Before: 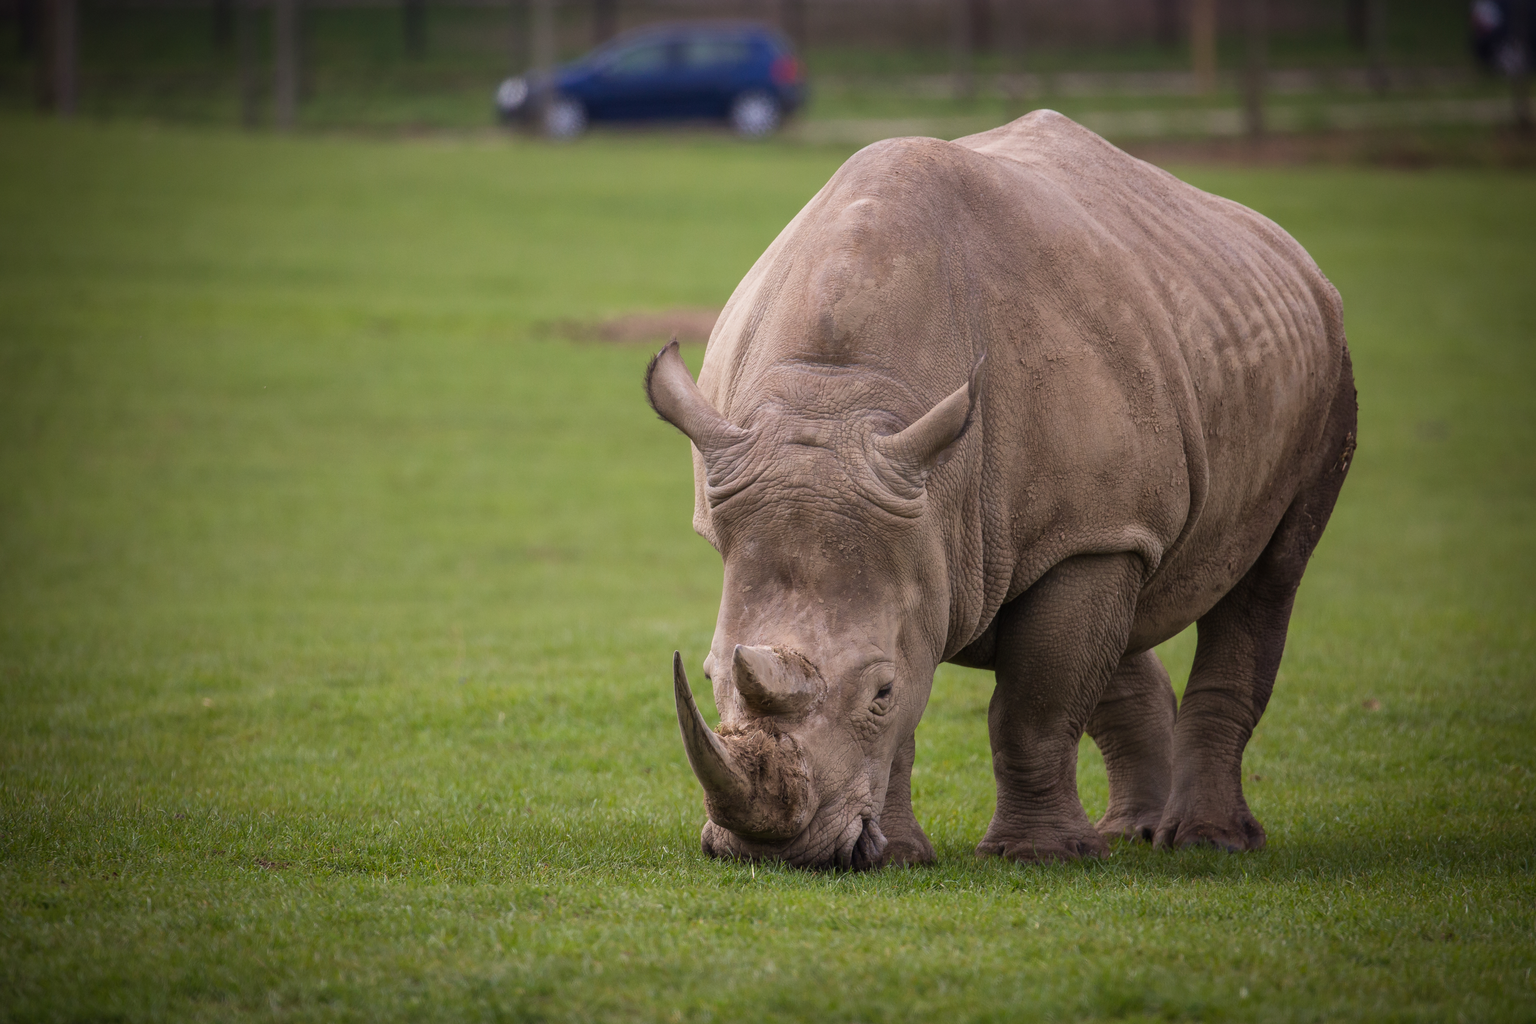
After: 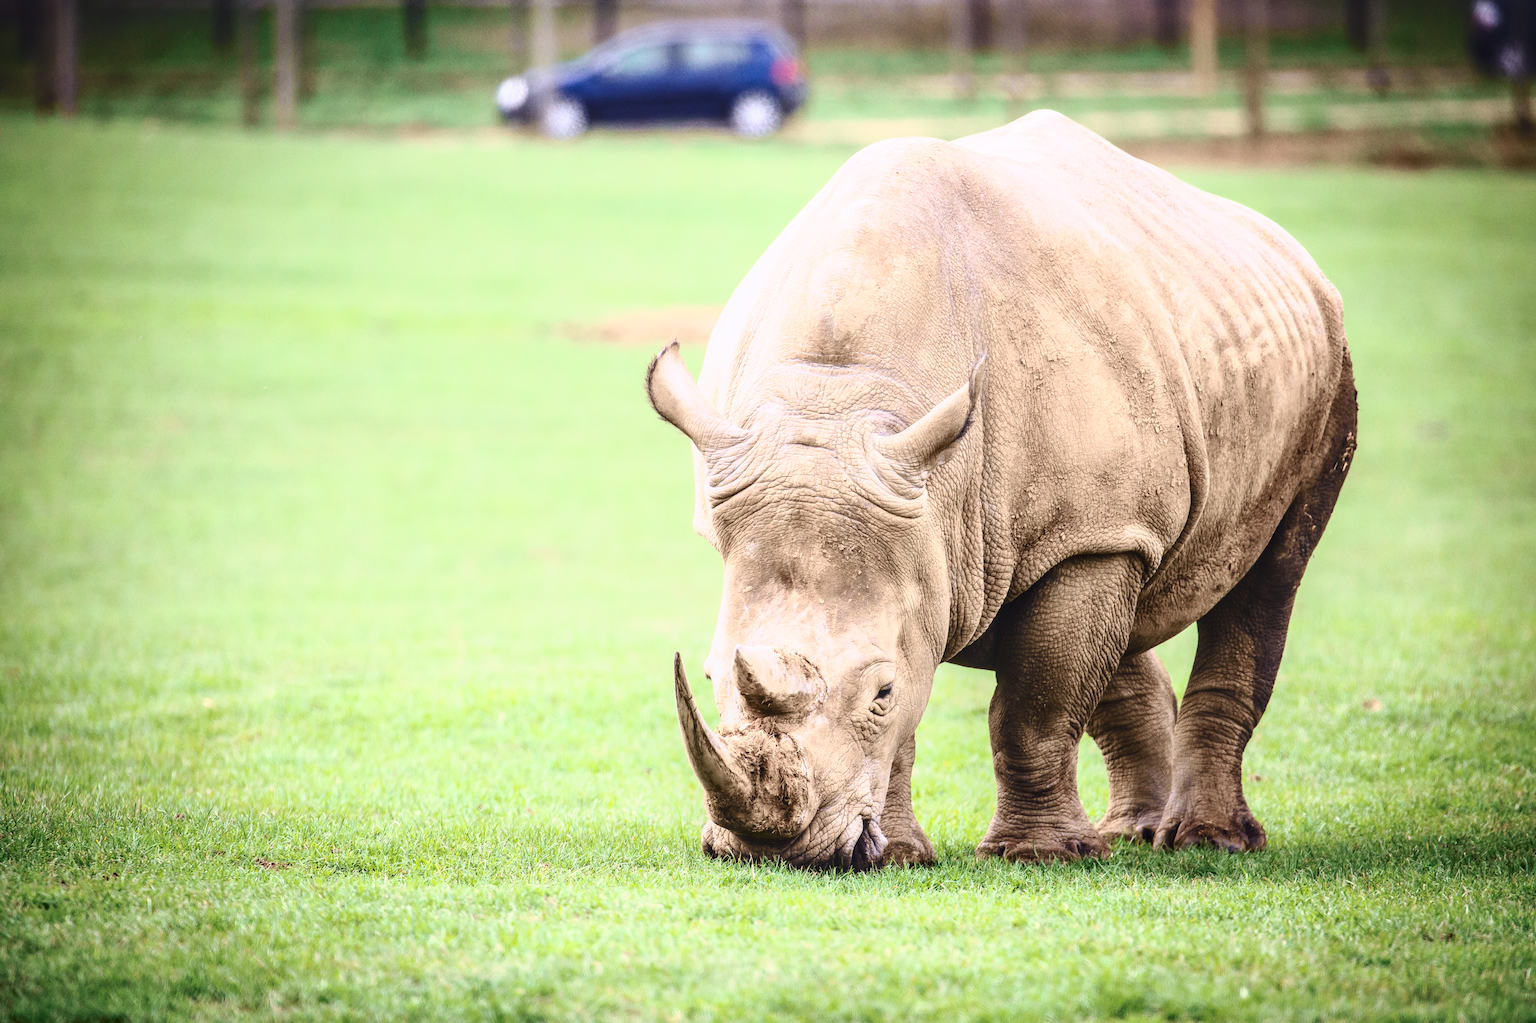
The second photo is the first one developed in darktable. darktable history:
local contrast: on, module defaults
tone curve: curves: ch0 [(0, 0.039) (0.104, 0.094) (0.285, 0.301) (0.673, 0.796) (0.845, 0.932) (0.994, 0.971)]; ch1 [(0, 0) (0.356, 0.385) (0.424, 0.405) (0.498, 0.502) (0.586, 0.57) (0.657, 0.642) (1, 1)]; ch2 [(0, 0) (0.424, 0.438) (0.46, 0.453) (0.515, 0.505) (0.557, 0.57) (0.612, 0.583) (0.722, 0.67) (1, 1)], color space Lab, independent channels, preserve colors none
base curve: curves: ch0 [(0, 0) (0.036, 0.037) (0.121, 0.228) (0.46, 0.76) (0.859, 0.983) (1, 1)], preserve colors none
exposure: black level correction 0, exposure 0.7 EV, compensate exposure bias true, compensate highlight preservation false
